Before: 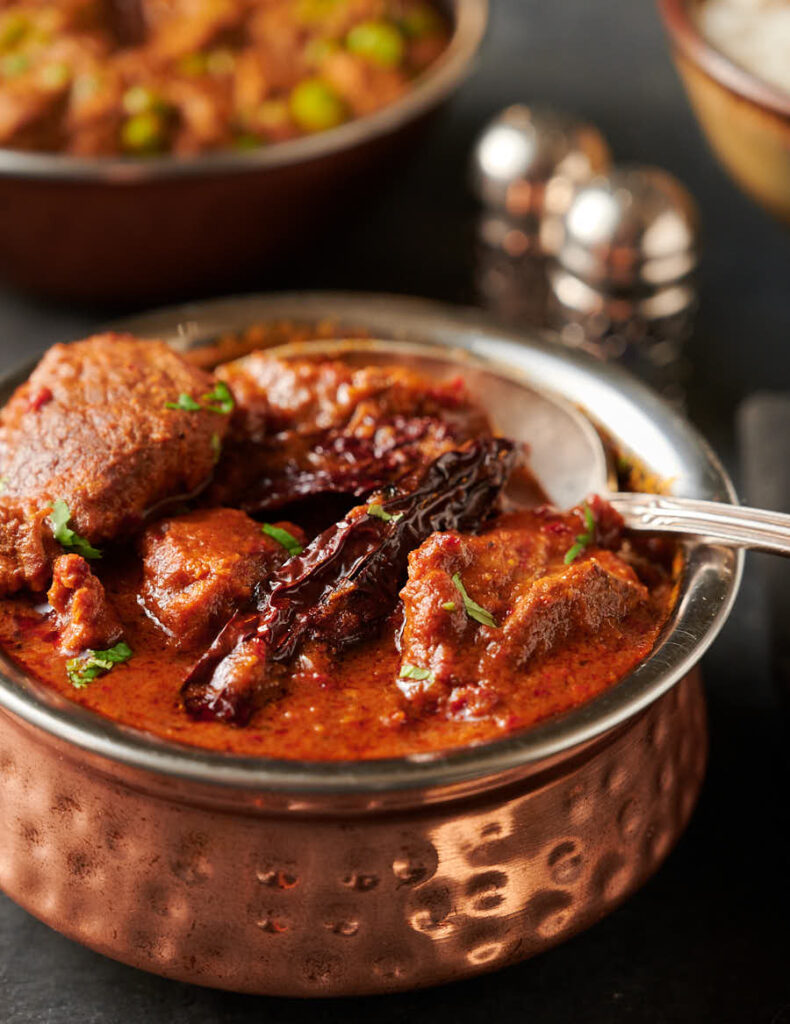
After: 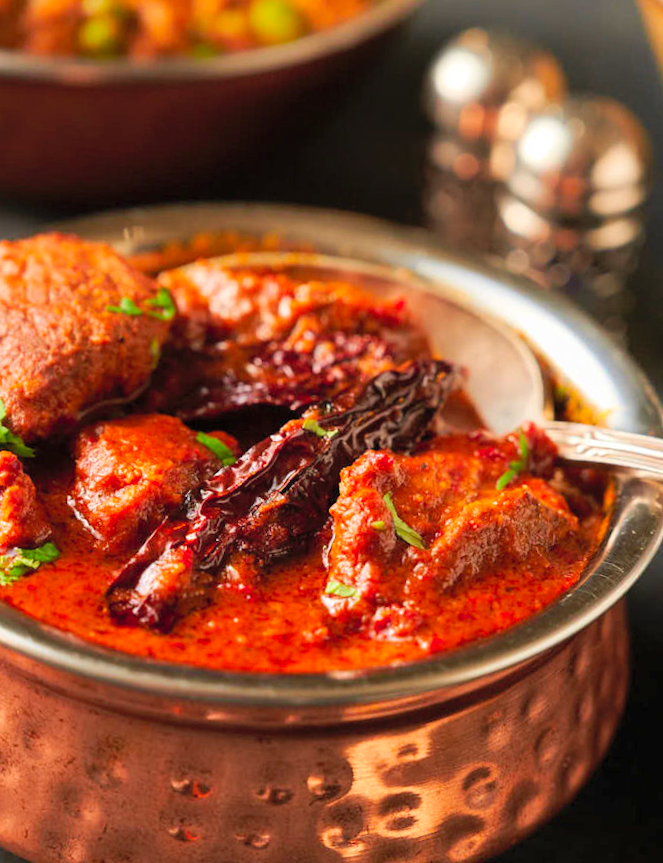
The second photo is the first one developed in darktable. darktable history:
crop and rotate: angle -3.29°, left 5.192%, top 5.196%, right 4.647%, bottom 4.349%
velvia: on, module defaults
contrast brightness saturation: contrast 0.066, brightness 0.175, saturation 0.404
